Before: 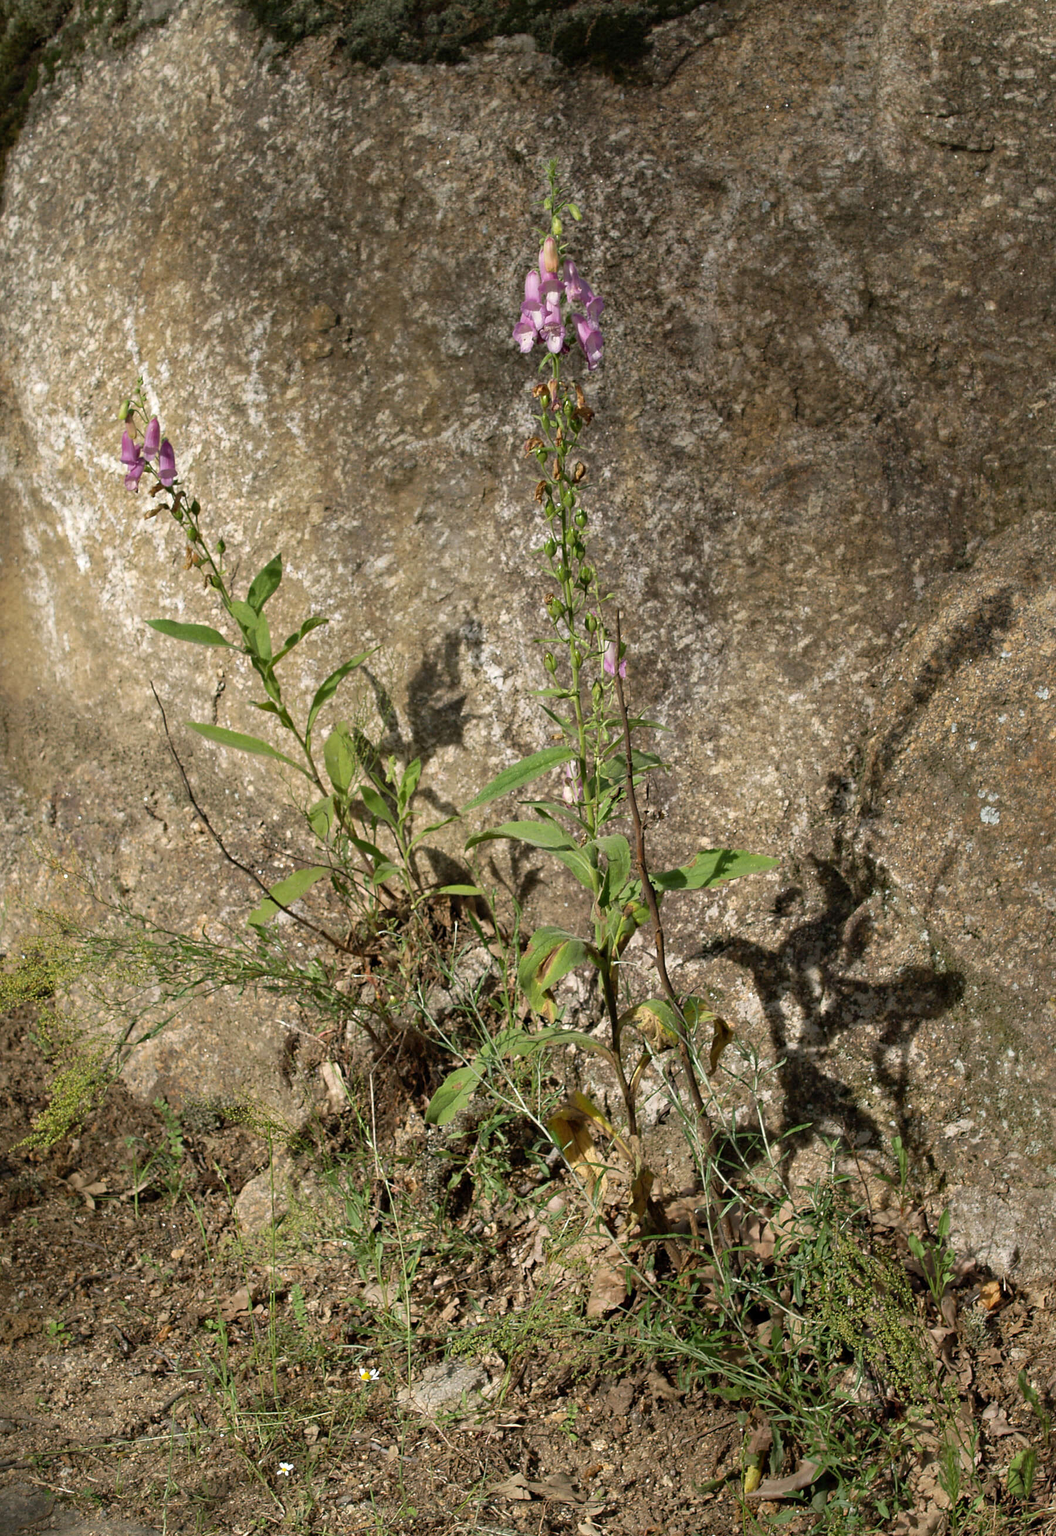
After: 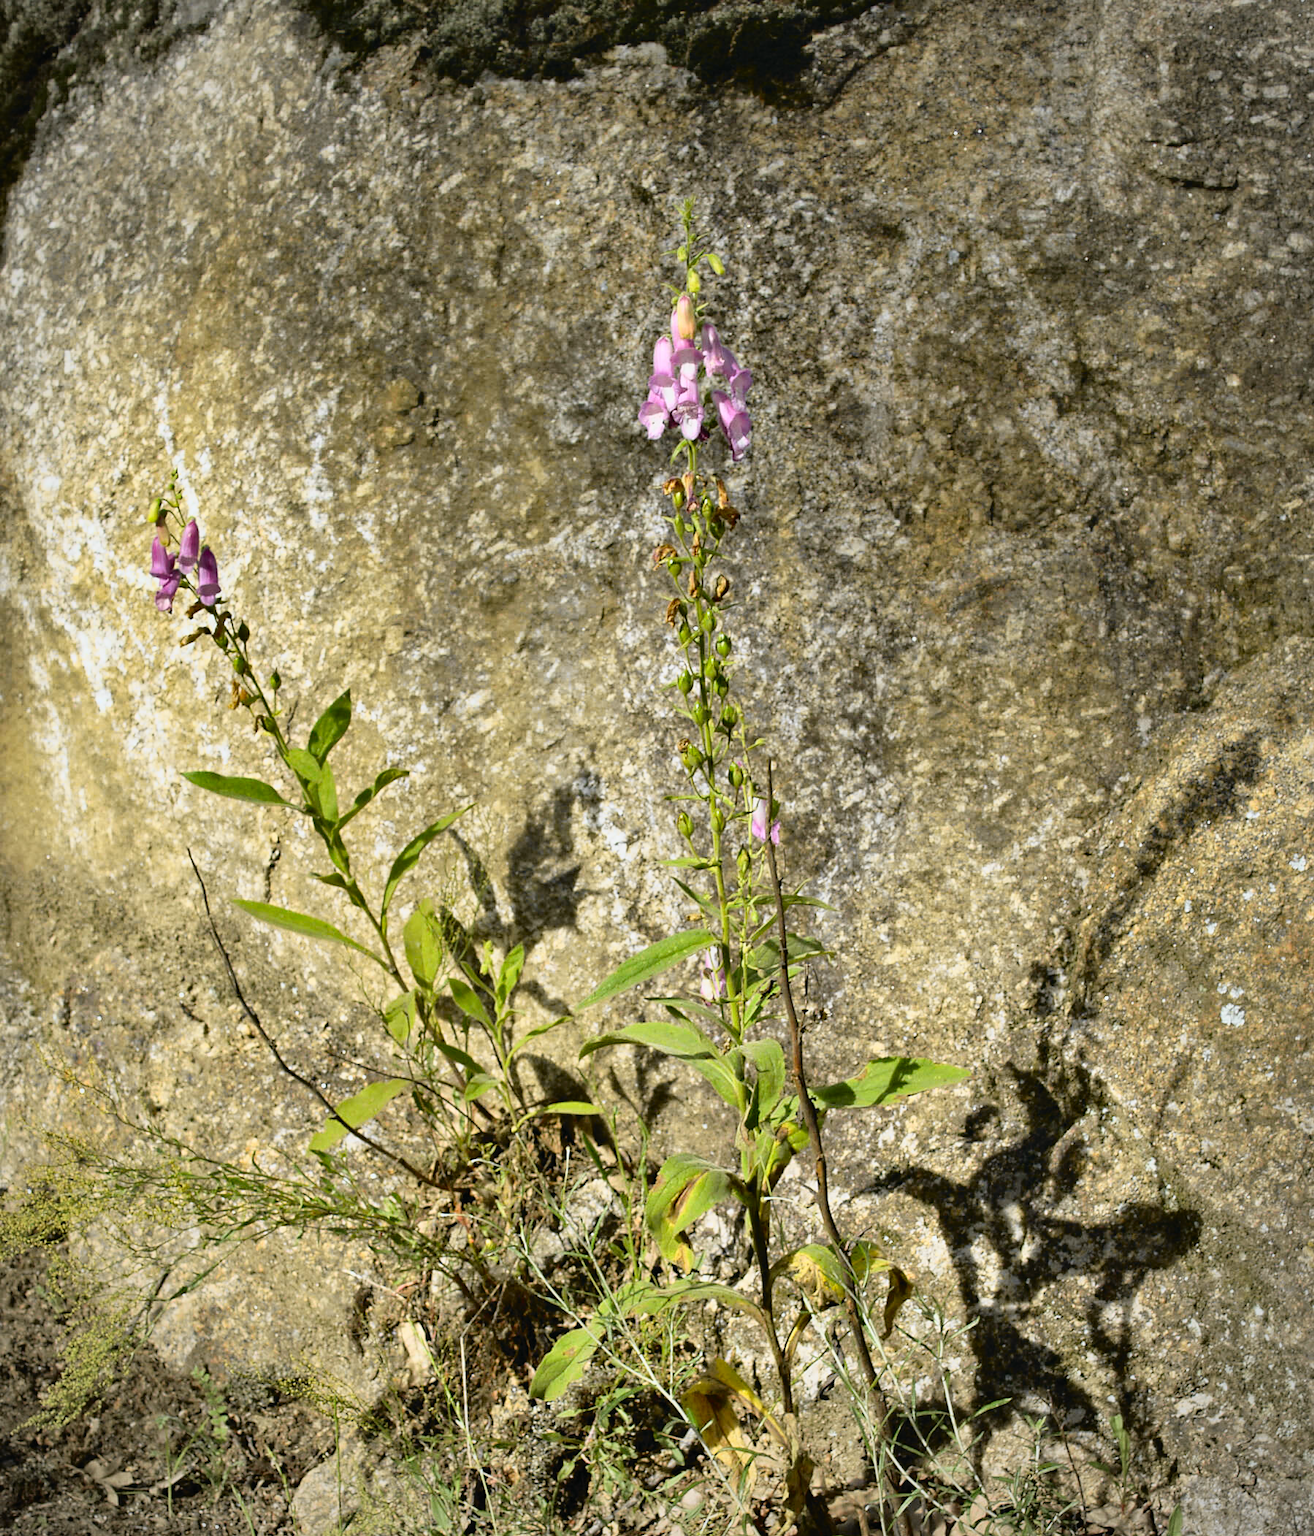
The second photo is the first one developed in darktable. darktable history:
white balance: red 0.974, blue 1.044
tone curve: curves: ch0 [(0, 0.013) (0.129, 0.1) (0.327, 0.382) (0.489, 0.573) (0.66, 0.748) (0.858, 0.926) (1, 0.977)]; ch1 [(0, 0) (0.353, 0.344) (0.45, 0.46) (0.498, 0.495) (0.521, 0.506) (0.563, 0.559) (0.592, 0.585) (0.657, 0.655) (1, 1)]; ch2 [(0, 0) (0.333, 0.346) (0.375, 0.375) (0.427, 0.44) (0.5, 0.501) (0.505, 0.499) (0.528, 0.533) (0.579, 0.61) (0.612, 0.644) (0.66, 0.715) (1, 1)], color space Lab, independent channels, preserve colors none
crop: bottom 19.644%
shadows and highlights: soften with gaussian
contrast brightness saturation: contrast 0.2, brightness 0.16, saturation 0.22
vignetting: fall-off radius 60.92%
exposure: exposure -0.242 EV, compensate highlight preservation false
